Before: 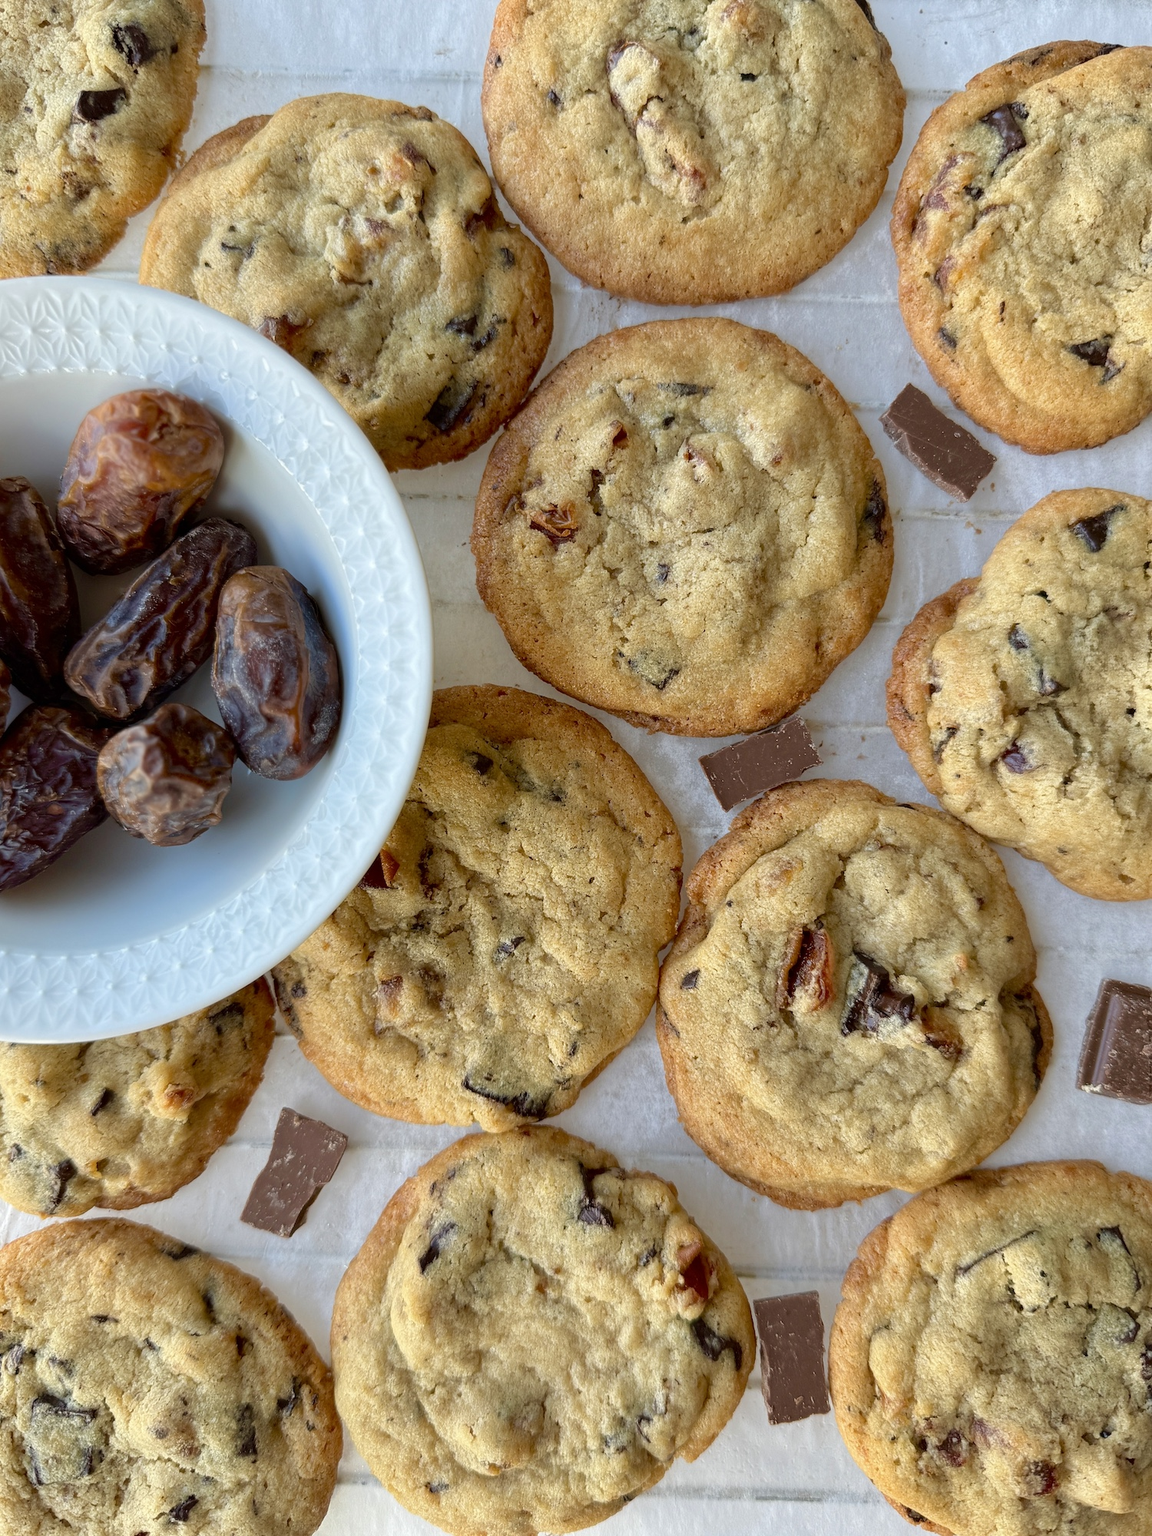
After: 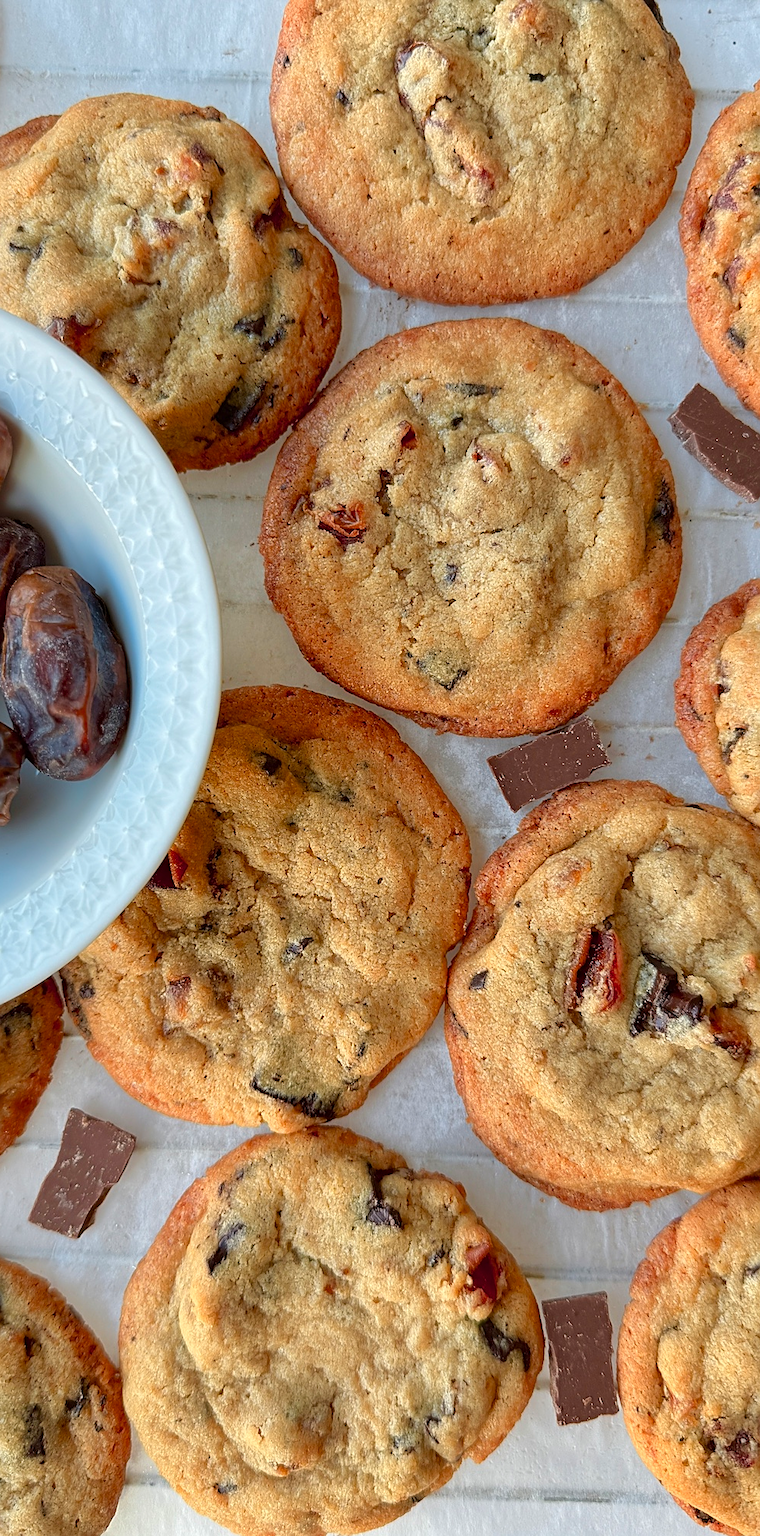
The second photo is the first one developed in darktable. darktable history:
crop and rotate: left 18.442%, right 15.508%
color zones: curves: ch1 [(0.235, 0.558) (0.75, 0.5)]; ch2 [(0.25, 0.462) (0.749, 0.457)], mix 40.67%
shadows and highlights: radius 125.46, shadows 21.19, highlights -21.19, low approximation 0.01
sharpen: on, module defaults
